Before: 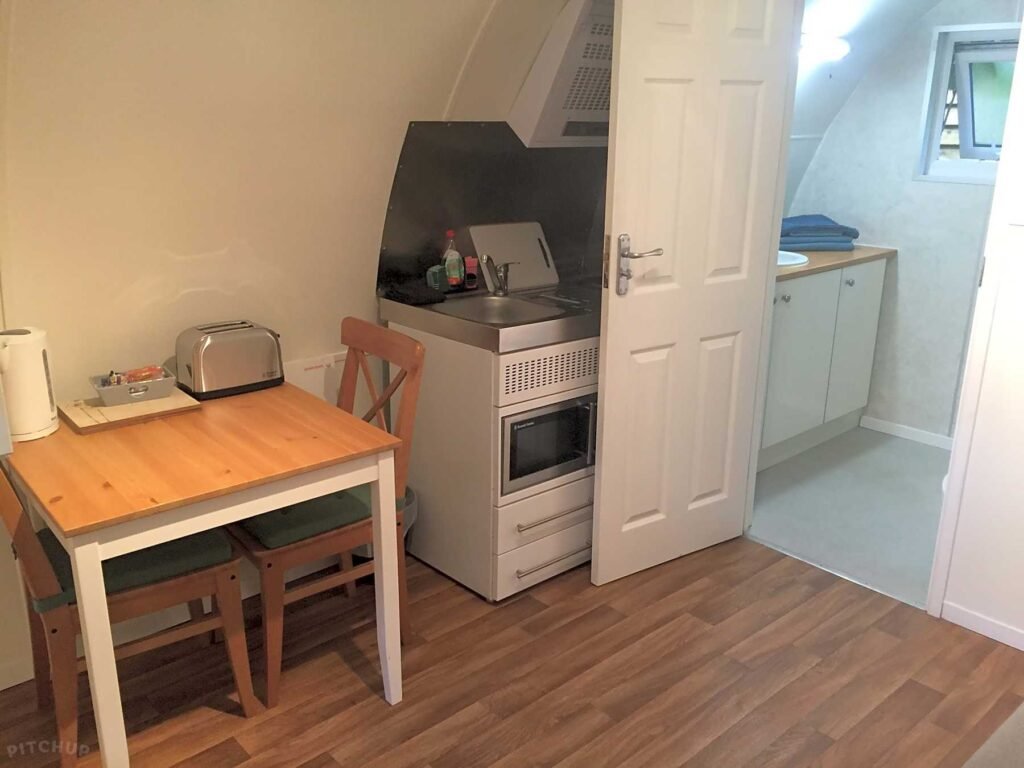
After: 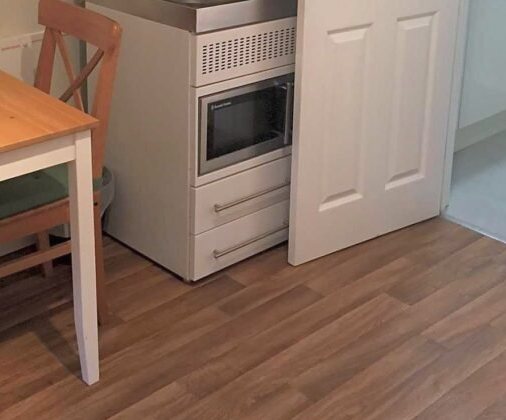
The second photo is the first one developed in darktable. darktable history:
crop: left 29.672%, top 41.786%, right 20.851%, bottom 3.487%
local contrast: mode bilateral grid, contrast 100, coarseness 100, detail 91%, midtone range 0.2
white balance: red 0.974, blue 1.044
